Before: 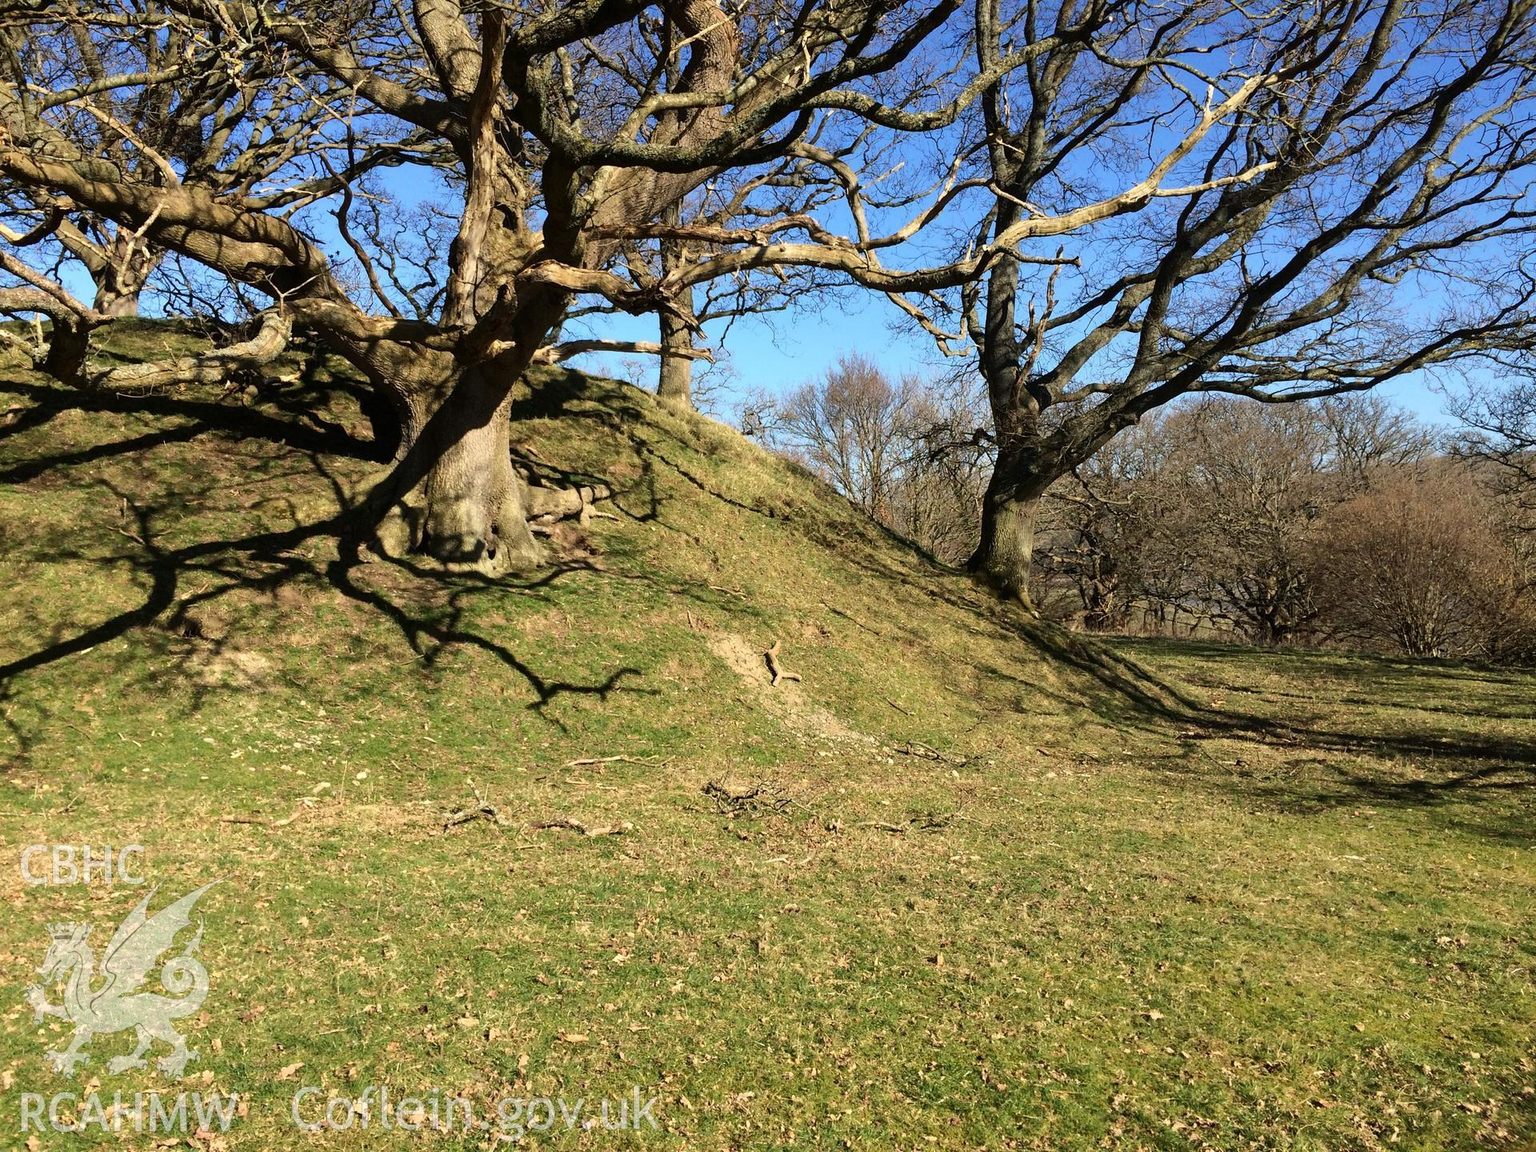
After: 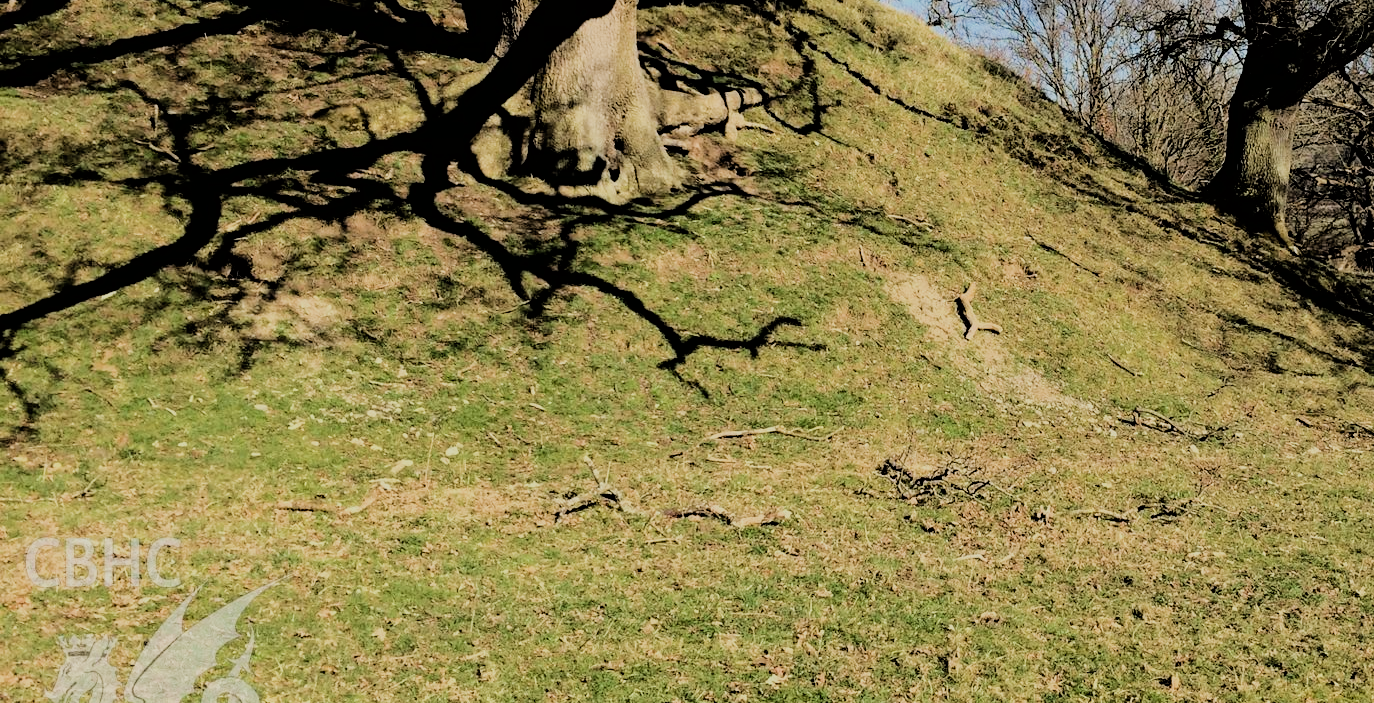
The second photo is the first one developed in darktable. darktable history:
crop: top 35.99%, right 28.412%, bottom 15.186%
filmic rgb: black relative exposure -3.18 EV, white relative exposure 7.06 EV, hardness 1.48, contrast 1.344
